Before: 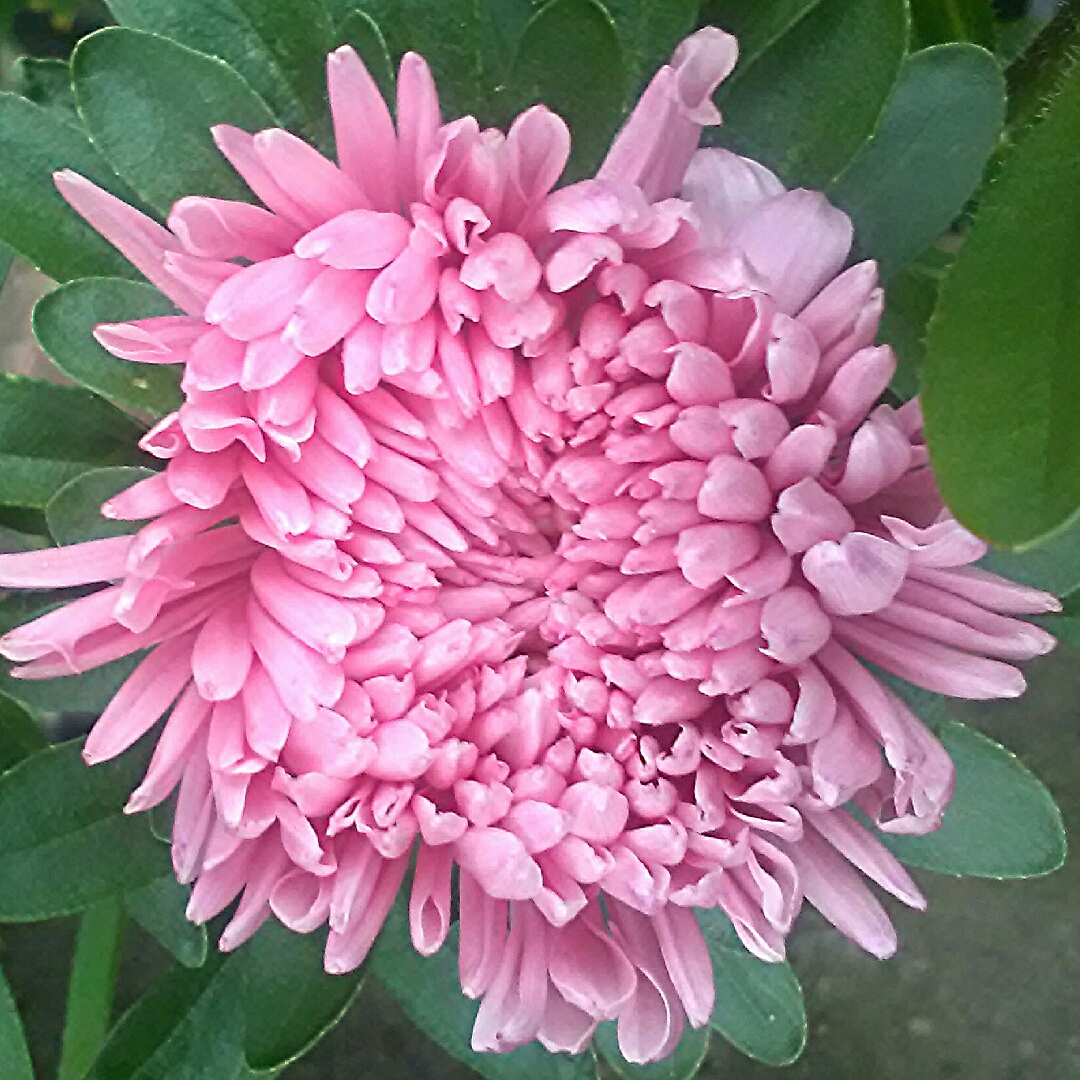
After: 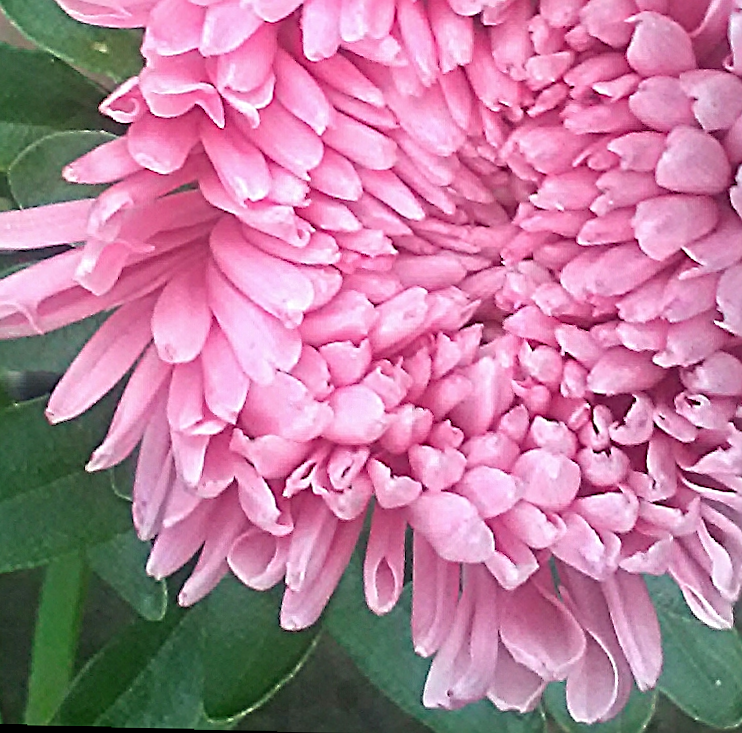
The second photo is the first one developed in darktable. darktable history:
rotate and perspective: lens shift (vertical) 0.048, lens shift (horizontal) -0.024, automatic cropping off
crop and rotate: angle -0.82°, left 3.85%, top 31.828%, right 27.992%
sharpen: on, module defaults
